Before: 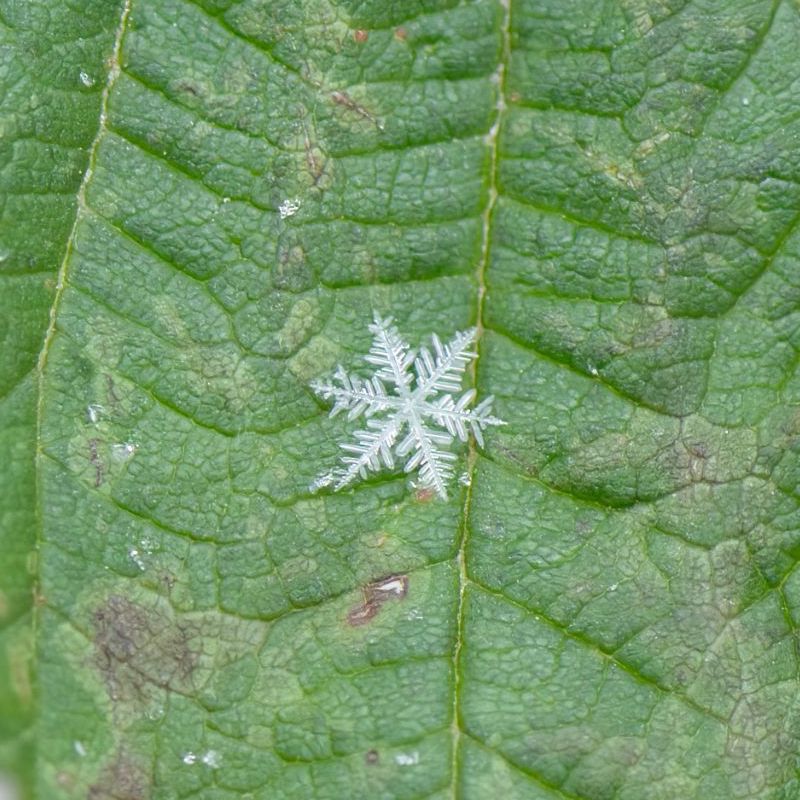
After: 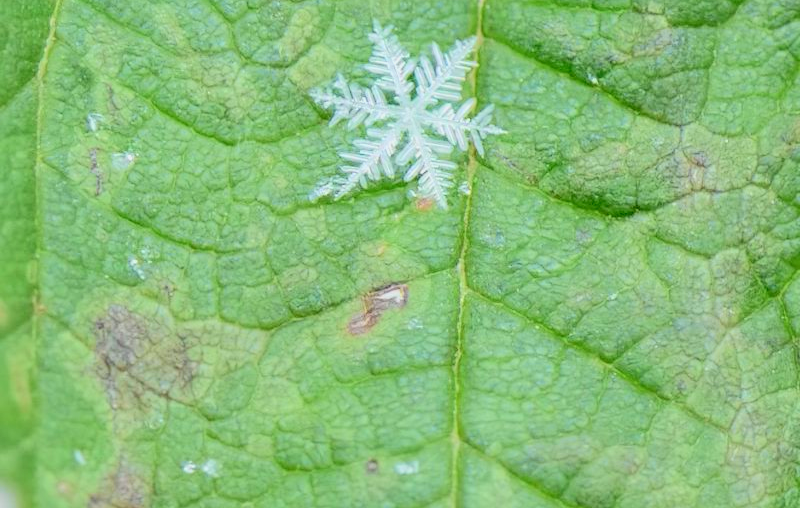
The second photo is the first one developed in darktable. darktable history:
tone curve: curves: ch0 [(0, 0.022) (0.114, 0.083) (0.281, 0.315) (0.447, 0.557) (0.588, 0.711) (0.786, 0.839) (0.999, 0.949)]; ch1 [(0, 0) (0.389, 0.352) (0.458, 0.433) (0.486, 0.474) (0.509, 0.505) (0.535, 0.53) (0.555, 0.557) (0.586, 0.622) (0.677, 0.724) (1, 1)]; ch2 [(0, 0) (0.369, 0.388) (0.449, 0.431) (0.501, 0.5) (0.528, 0.52) (0.561, 0.59) (0.697, 0.721) (1, 1)], color space Lab, independent channels, preserve colors none
crop and rotate: top 36.435%
